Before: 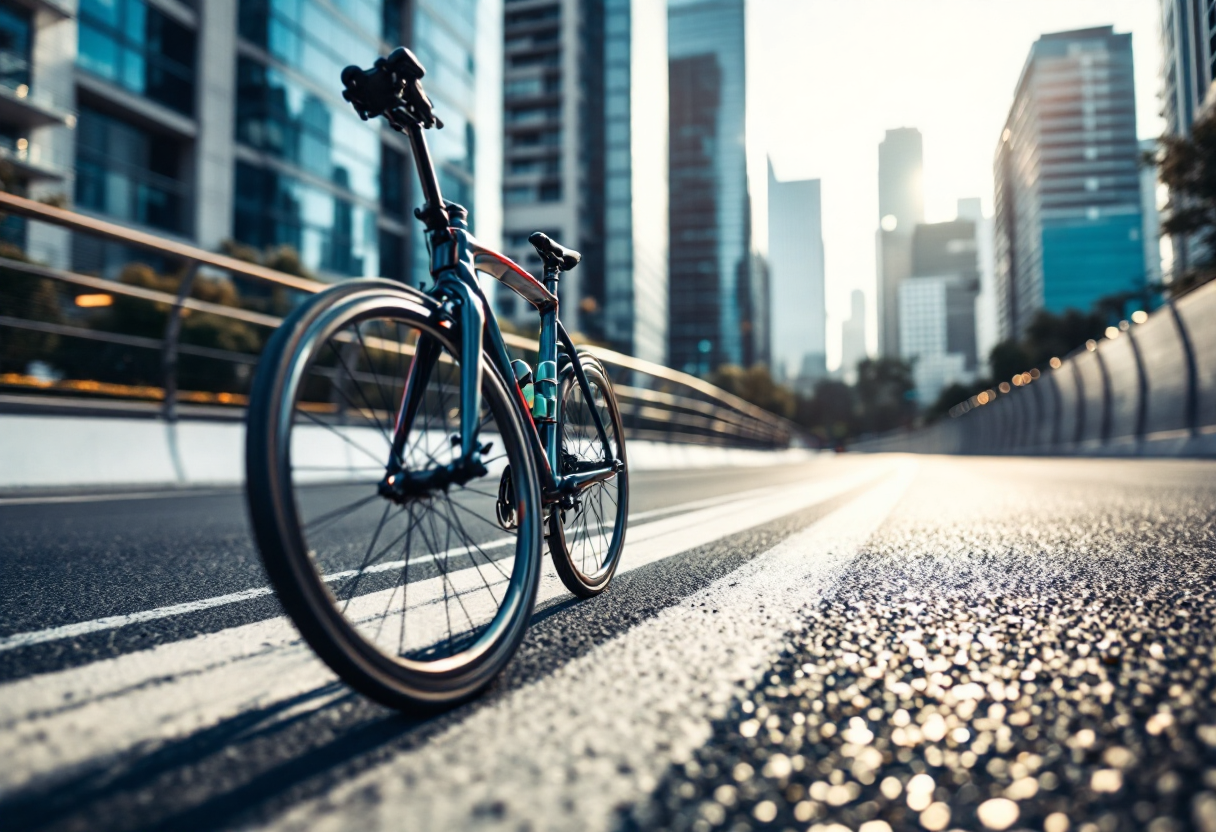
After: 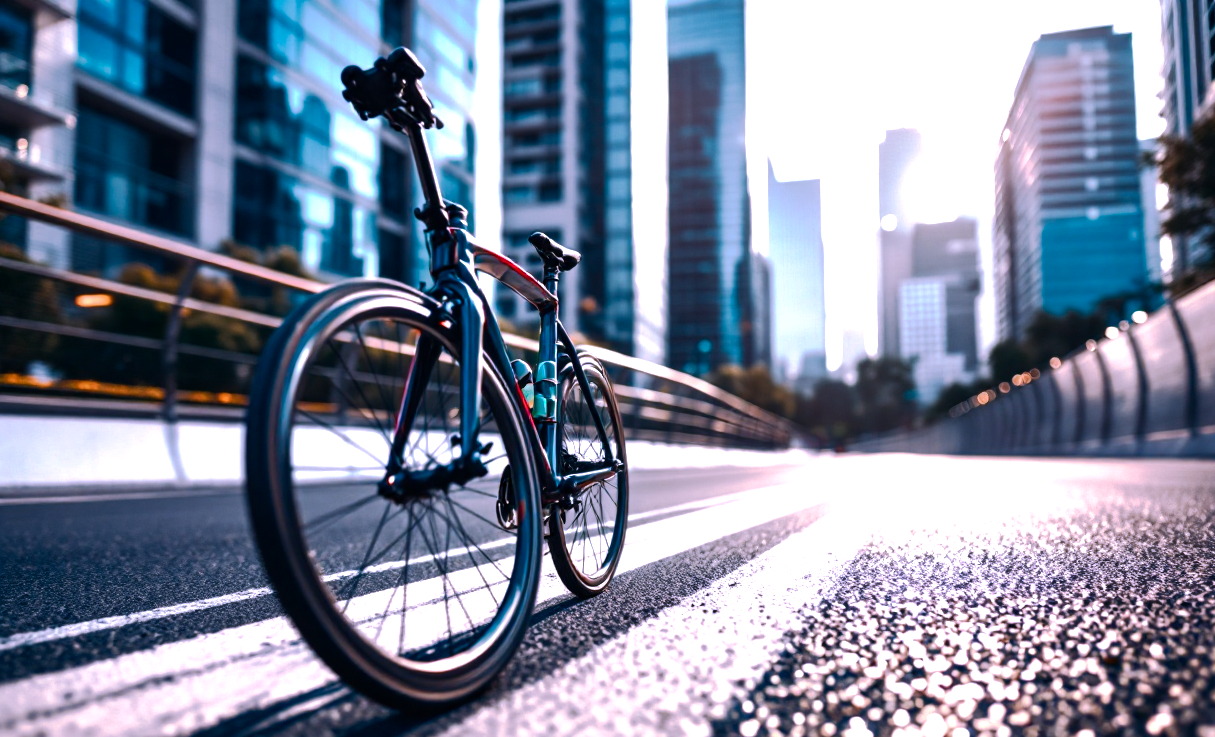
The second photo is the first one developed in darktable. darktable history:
crop and rotate: top 0%, bottom 11.37%
color correction: highlights a* 15.15, highlights b* -25.3
tone curve: curves: ch0 [(0, 0) (0.003, 0.003) (0.011, 0.011) (0.025, 0.025) (0.044, 0.044) (0.069, 0.068) (0.1, 0.098) (0.136, 0.134) (0.177, 0.175) (0.224, 0.221) (0.277, 0.273) (0.335, 0.33) (0.399, 0.393) (0.468, 0.461) (0.543, 0.534) (0.623, 0.614) (0.709, 0.69) (0.801, 0.752) (0.898, 0.835) (1, 1)], preserve colors none
color balance rgb: linear chroma grading › global chroma 9.153%, perceptual saturation grading › global saturation 27.272%, perceptual saturation grading › highlights -27.967%, perceptual saturation grading › mid-tones 15.249%, perceptual saturation grading › shadows 33.62%, perceptual brilliance grading › highlights 10.896%, perceptual brilliance grading › shadows -11.268%, contrast 5.046%
